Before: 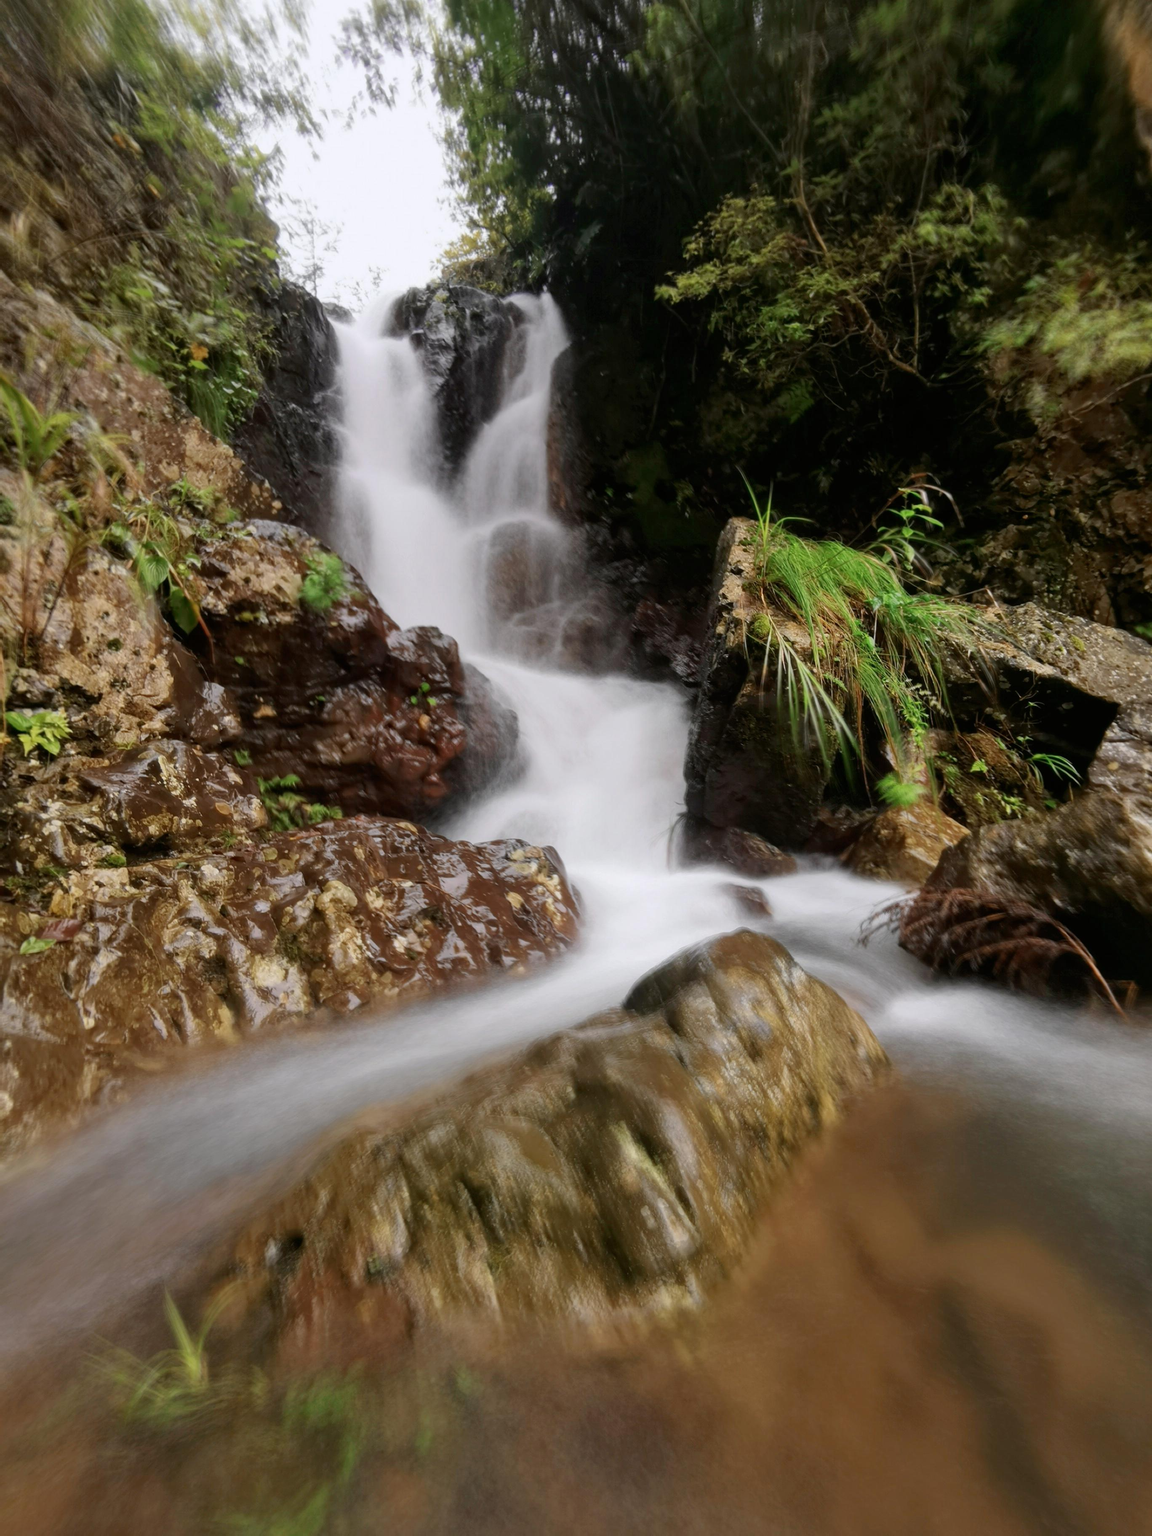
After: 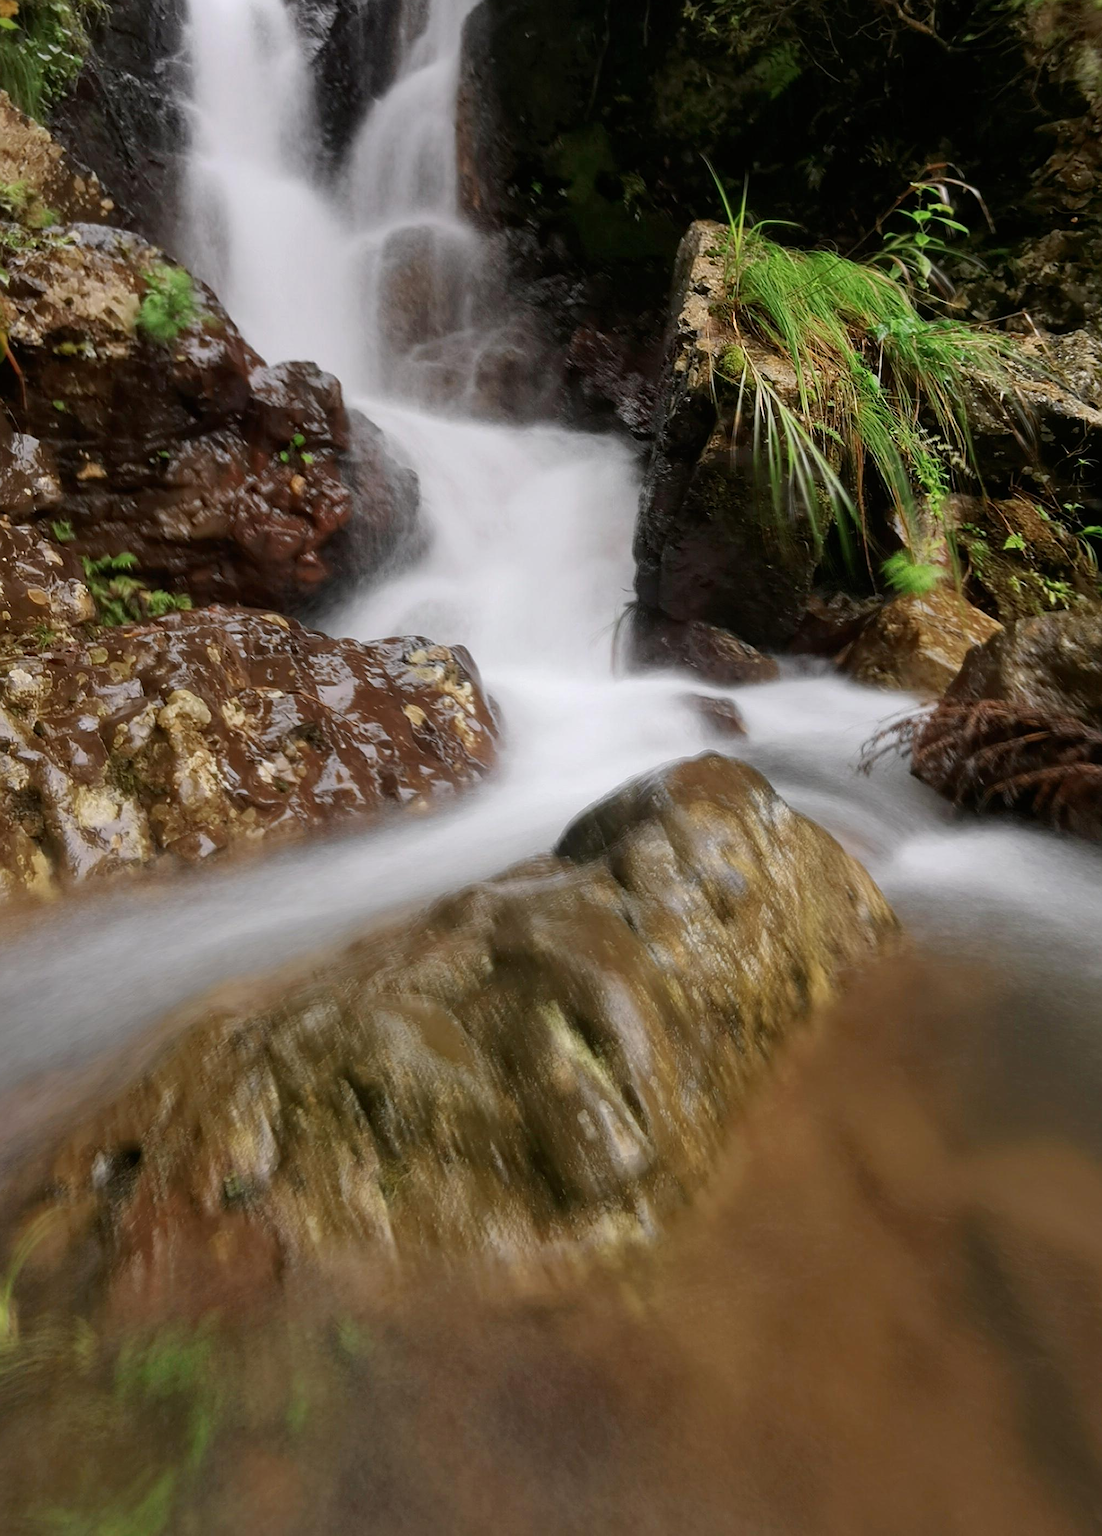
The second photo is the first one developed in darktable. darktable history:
crop: left 16.871%, top 22.612%, right 9.044%
sharpen: on, module defaults
